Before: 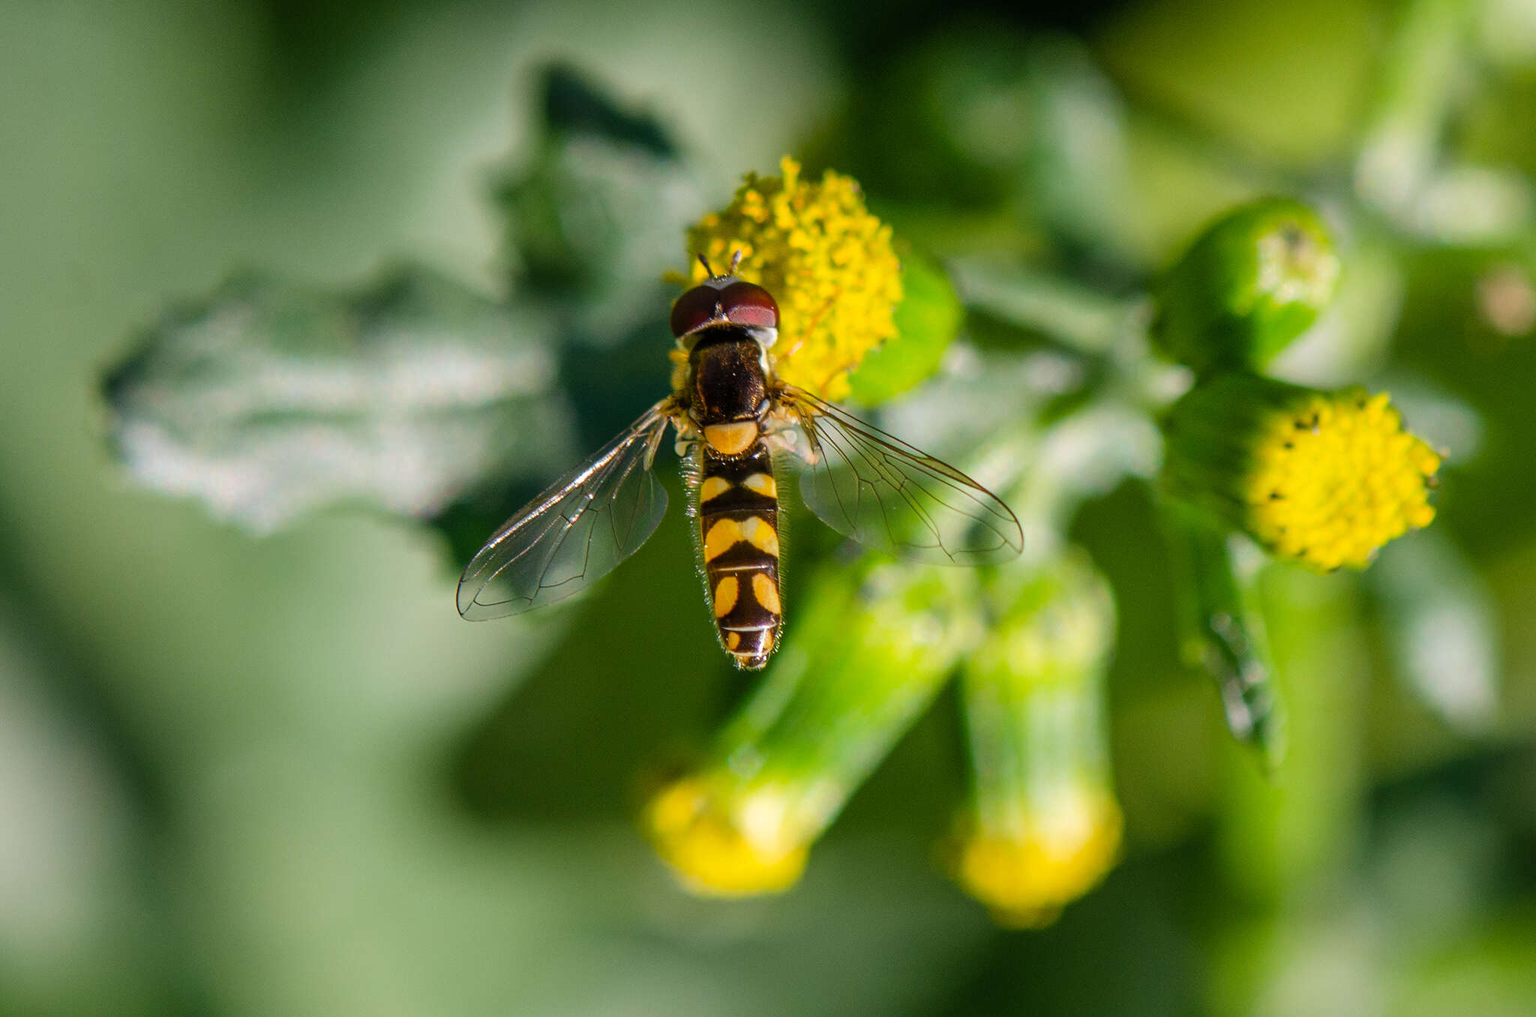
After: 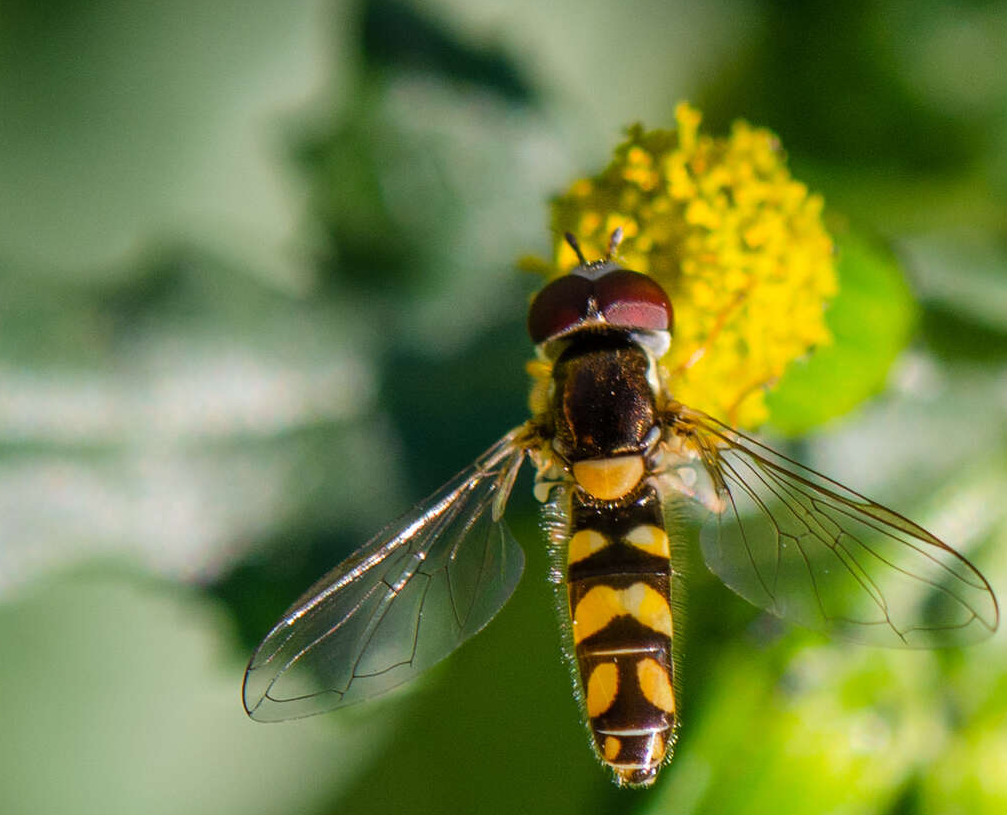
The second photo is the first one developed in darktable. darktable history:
crop: left 17.907%, top 7.85%, right 32.895%, bottom 32.004%
